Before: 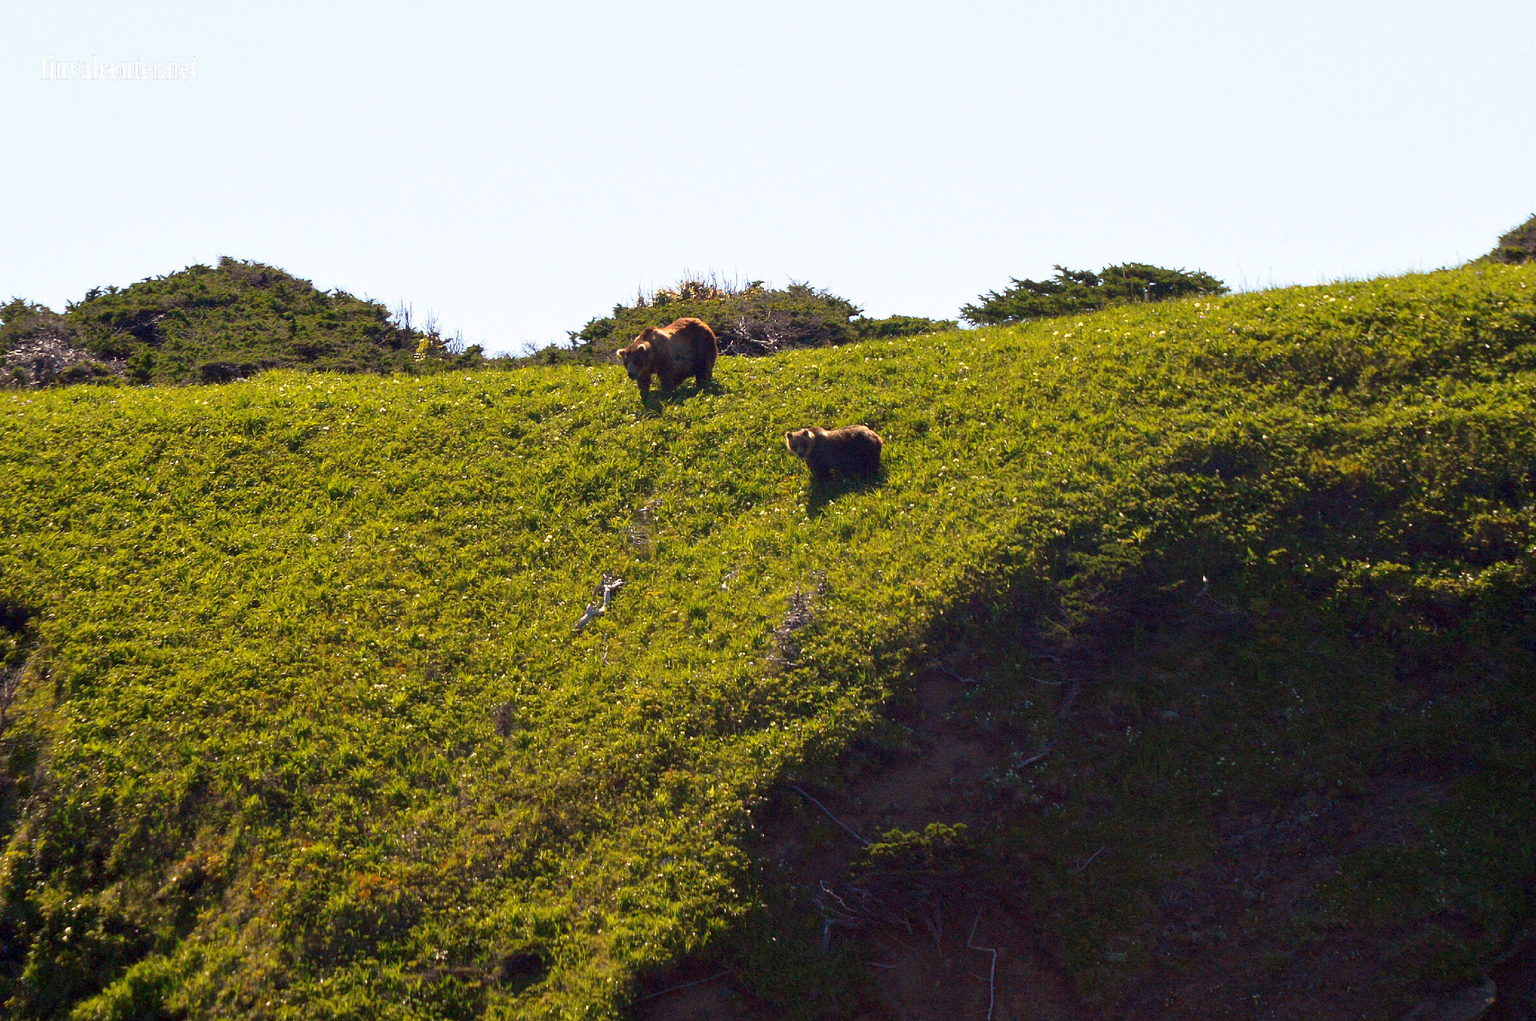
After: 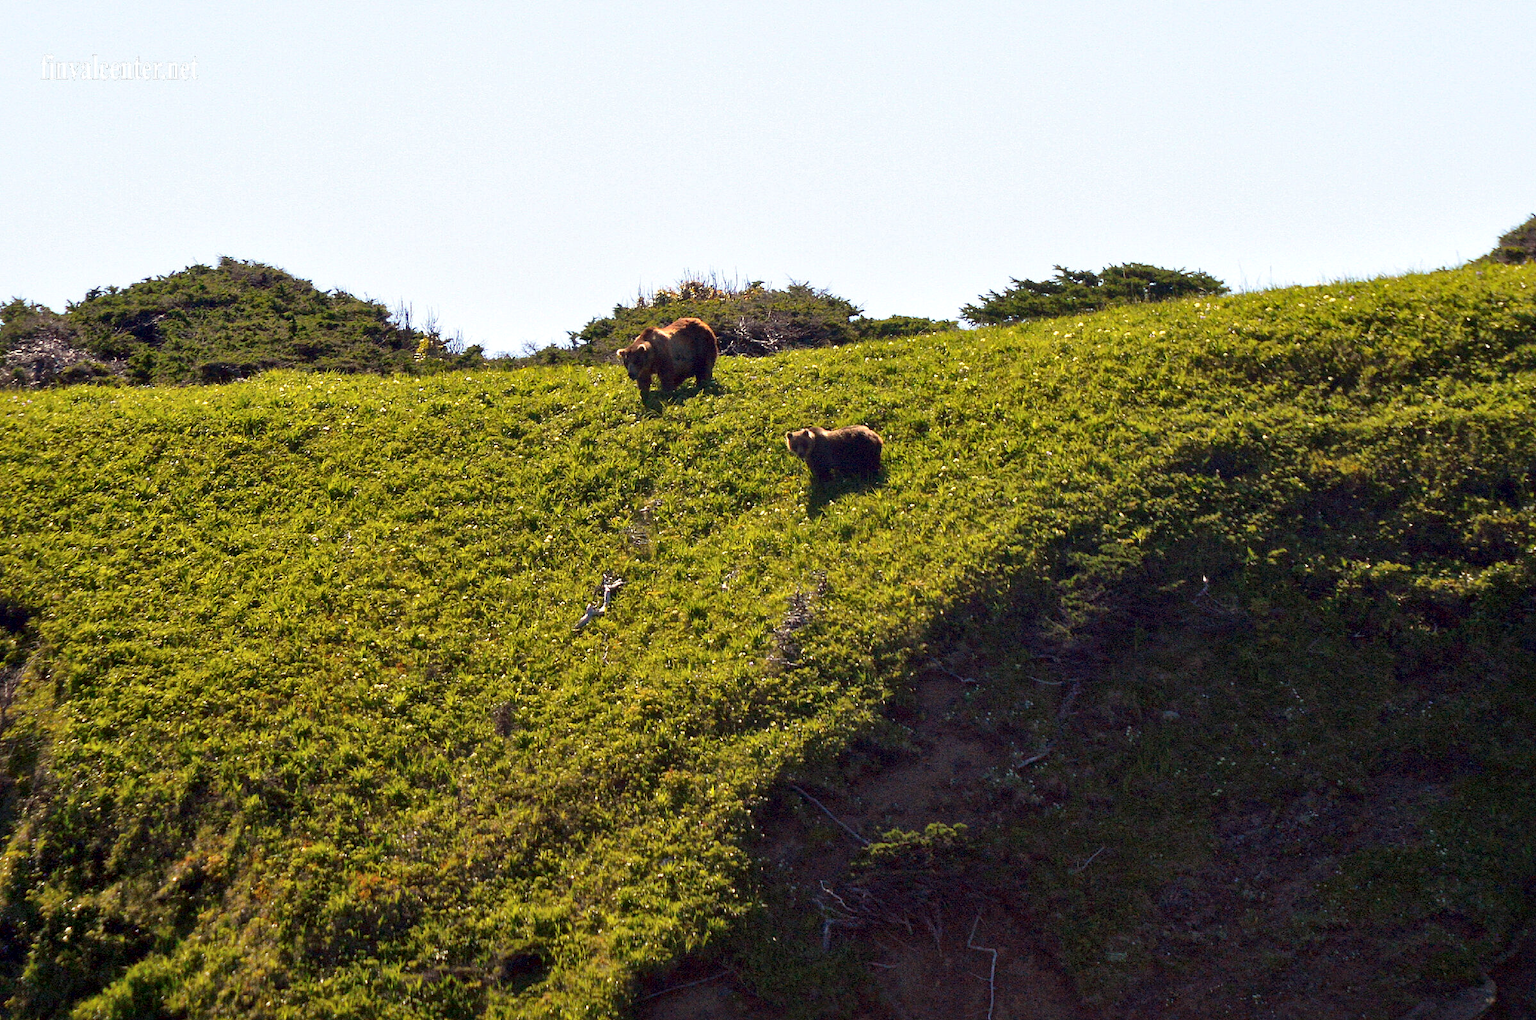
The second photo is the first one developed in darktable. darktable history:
rotate and perspective: automatic cropping off
local contrast: mode bilateral grid, contrast 20, coarseness 50, detail 150%, midtone range 0.2
